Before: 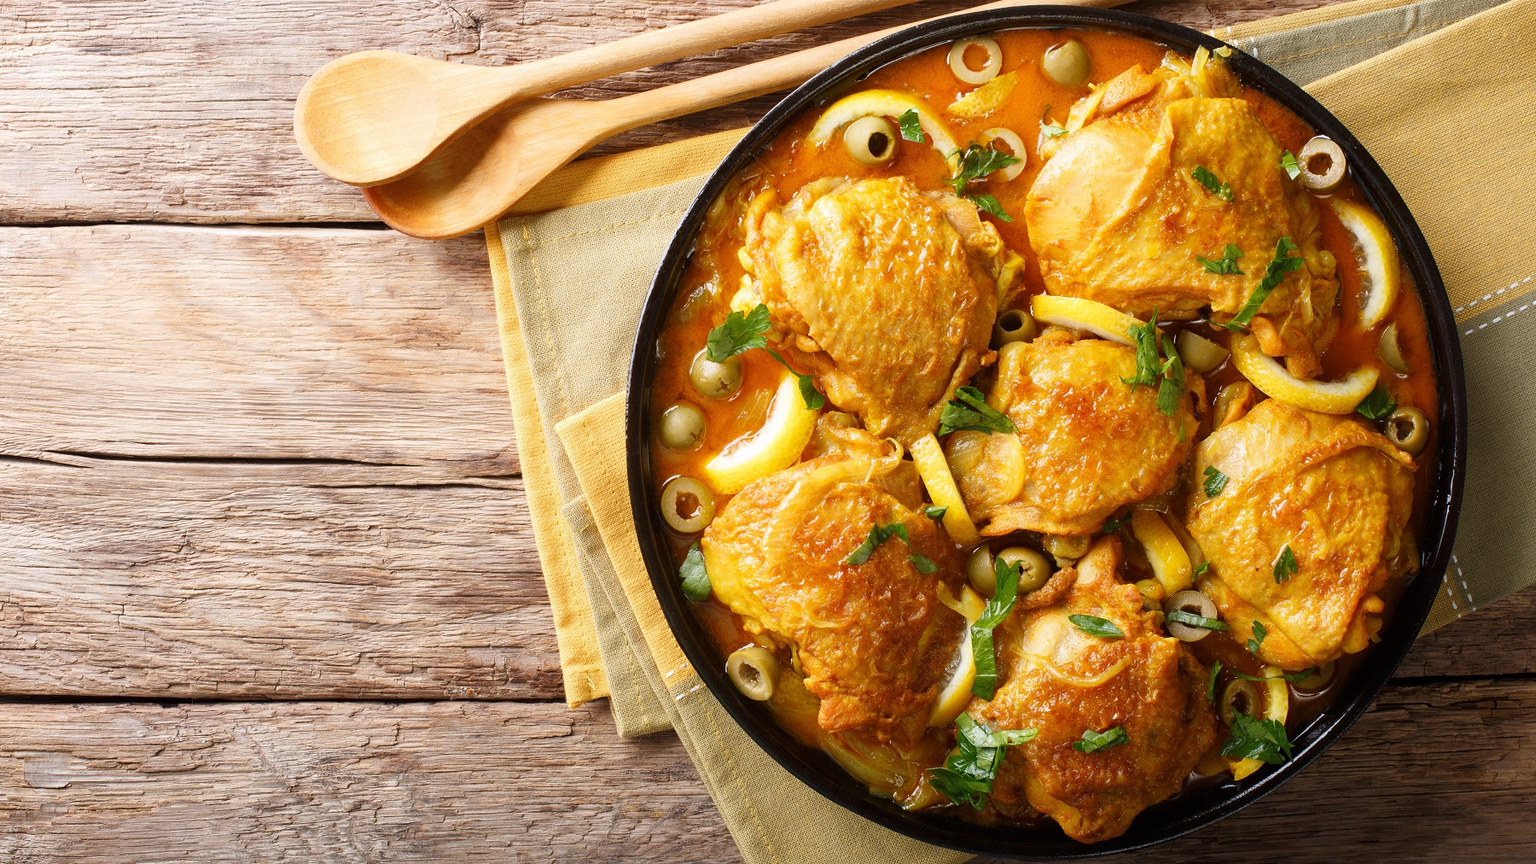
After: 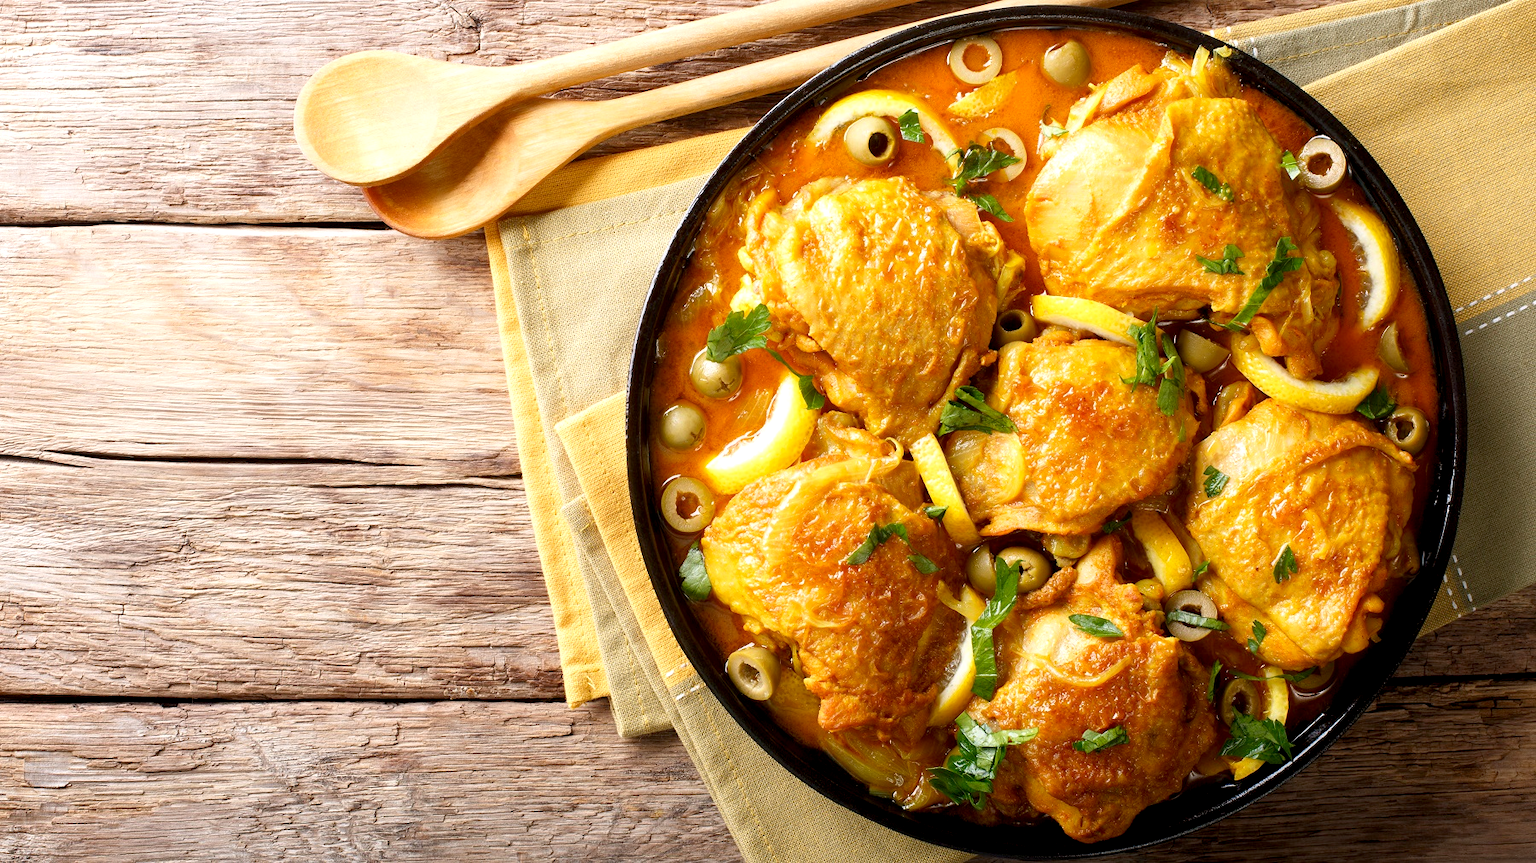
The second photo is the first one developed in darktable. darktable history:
exposure: black level correction 0.005, exposure 0.277 EV, compensate highlight preservation false
